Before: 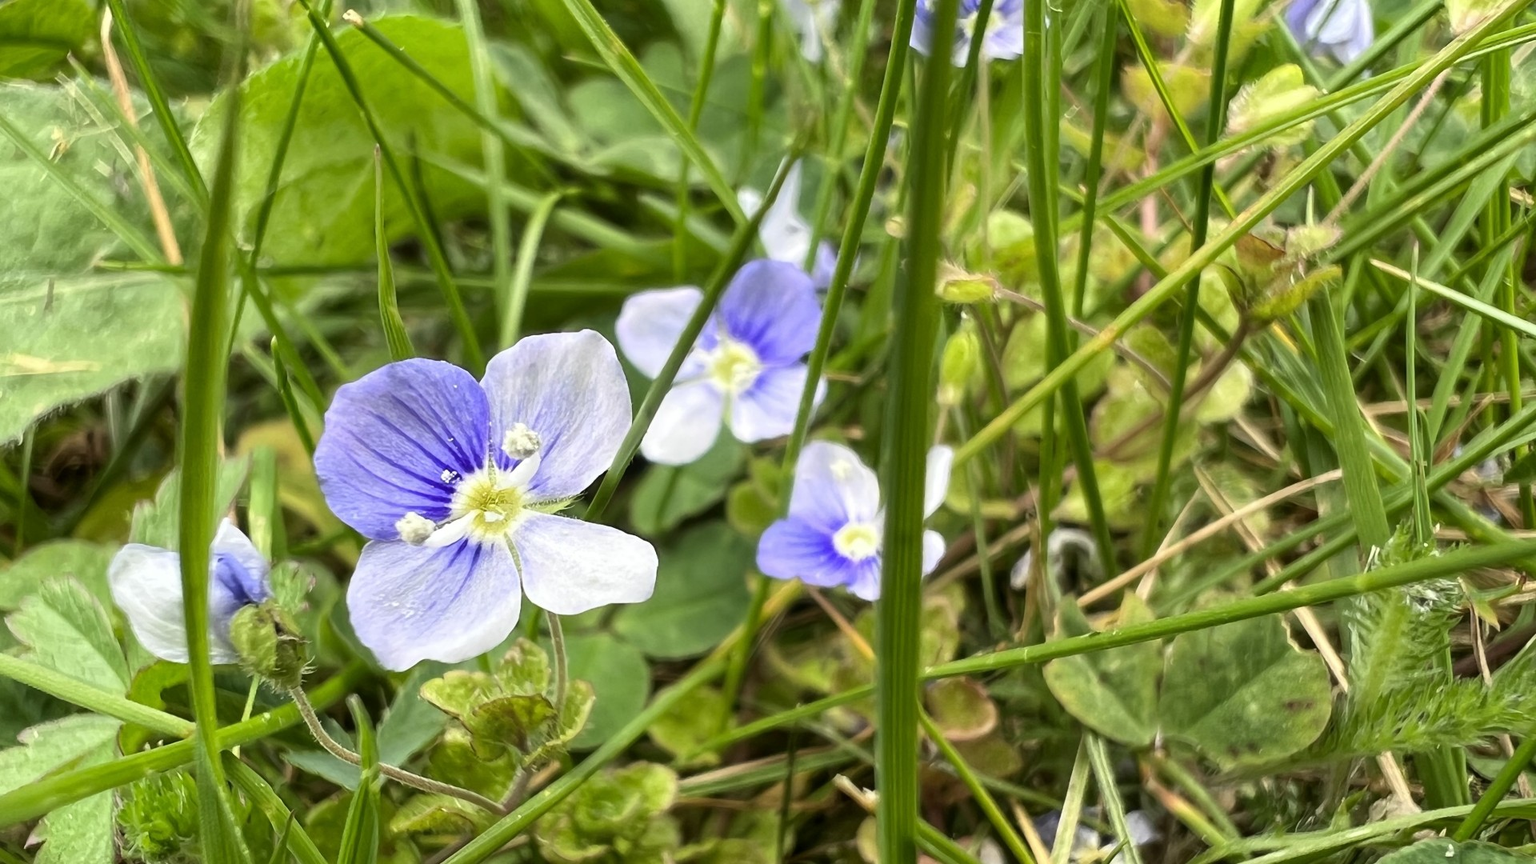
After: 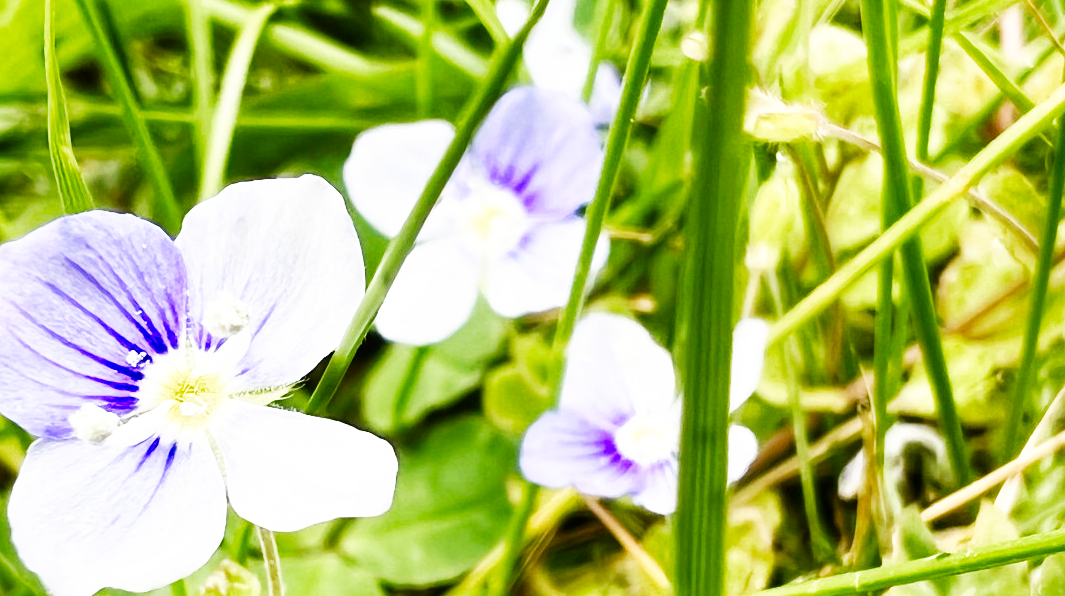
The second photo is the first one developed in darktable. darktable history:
color balance rgb: perceptual saturation grading › global saturation 20%, perceptual saturation grading › highlights -49.34%, perceptual saturation grading › shadows 25.128%, global vibrance 20%
crop and rotate: left 22.164%, top 22.023%, right 22.363%, bottom 22.723%
base curve: curves: ch0 [(0, 0) (0.007, 0.004) (0.027, 0.03) (0.046, 0.07) (0.207, 0.54) (0.442, 0.872) (0.673, 0.972) (1, 1)], preserve colors none
